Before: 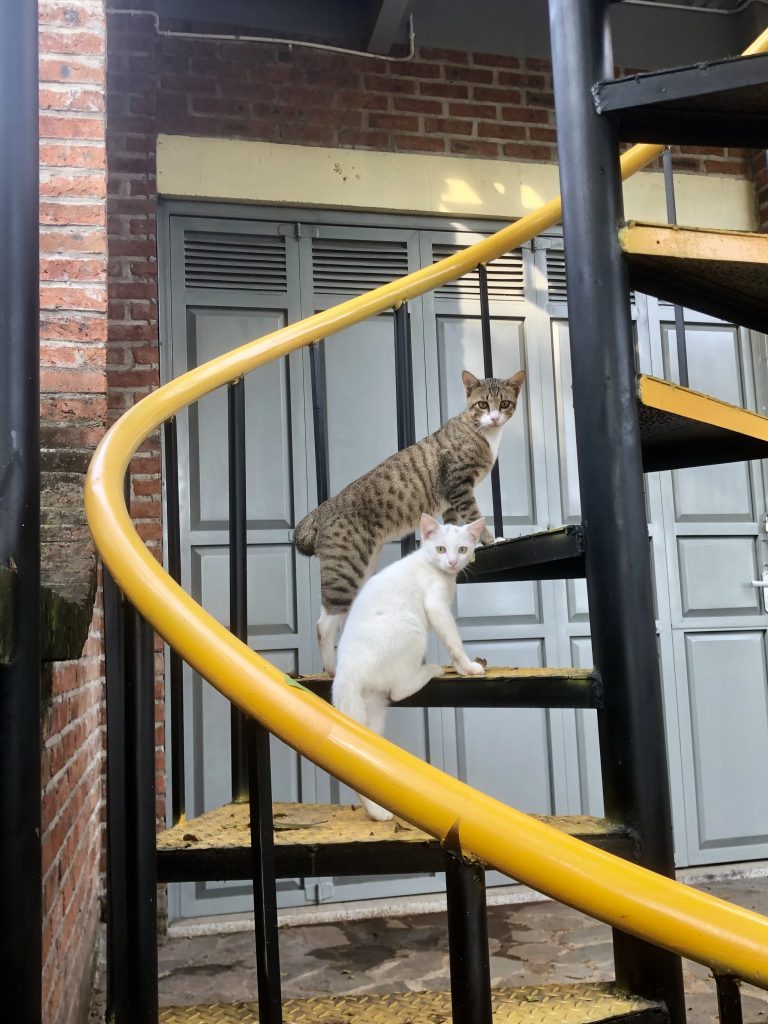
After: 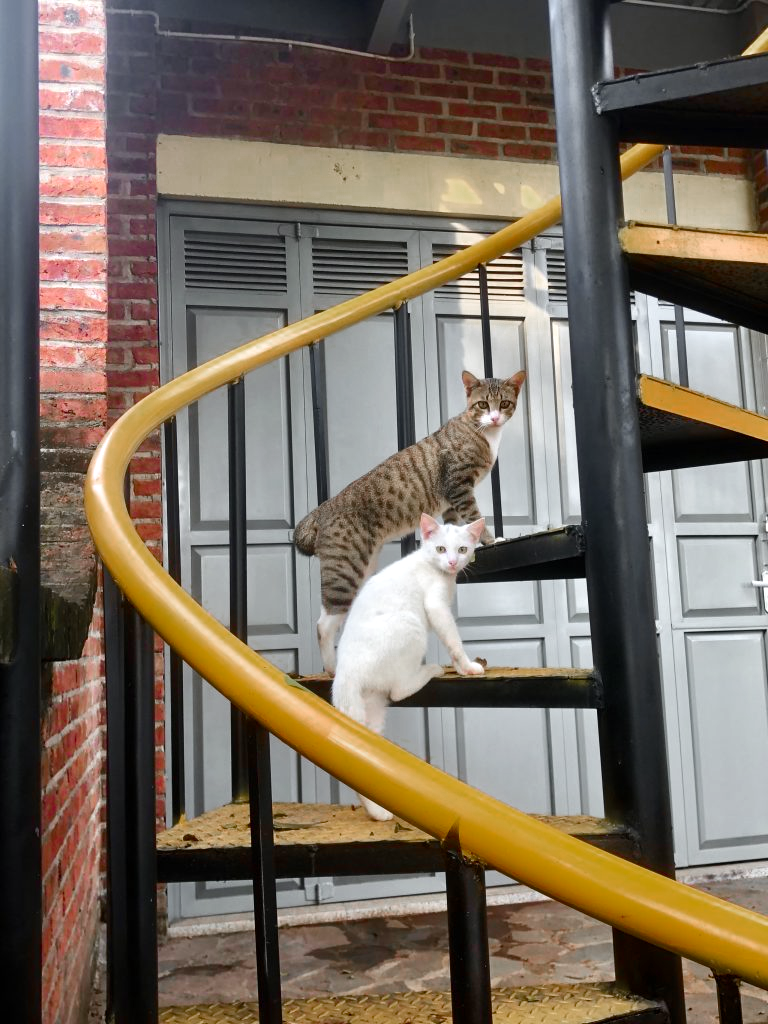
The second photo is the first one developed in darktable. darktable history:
color zones: curves: ch0 [(0, 0.48) (0.209, 0.398) (0.305, 0.332) (0.429, 0.493) (0.571, 0.5) (0.714, 0.5) (0.857, 0.5) (1, 0.48)]; ch1 [(0, 0.736) (0.143, 0.625) (0.225, 0.371) (0.429, 0.256) (0.571, 0.241) (0.714, 0.213) (0.857, 0.48) (1, 0.736)]; ch2 [(0, 0.448) (0.143, 0.498) (0.286, 0.5) (0.429, 0.5) (0.571, 0.5) (0.714, 0.5) (0.857, 0.5) (1, 0.448)]
color balance rgb: power › hue 62.04°, highlights gain › luminance 18.119%, linear chroma grading › global chroma 14.518%, perceptual saturation grading › global saturation 20%, perceptual saturation grading › highlights -24.894%, perceptual saturation grading › shadows 24.947%, hue shift -8.12°
